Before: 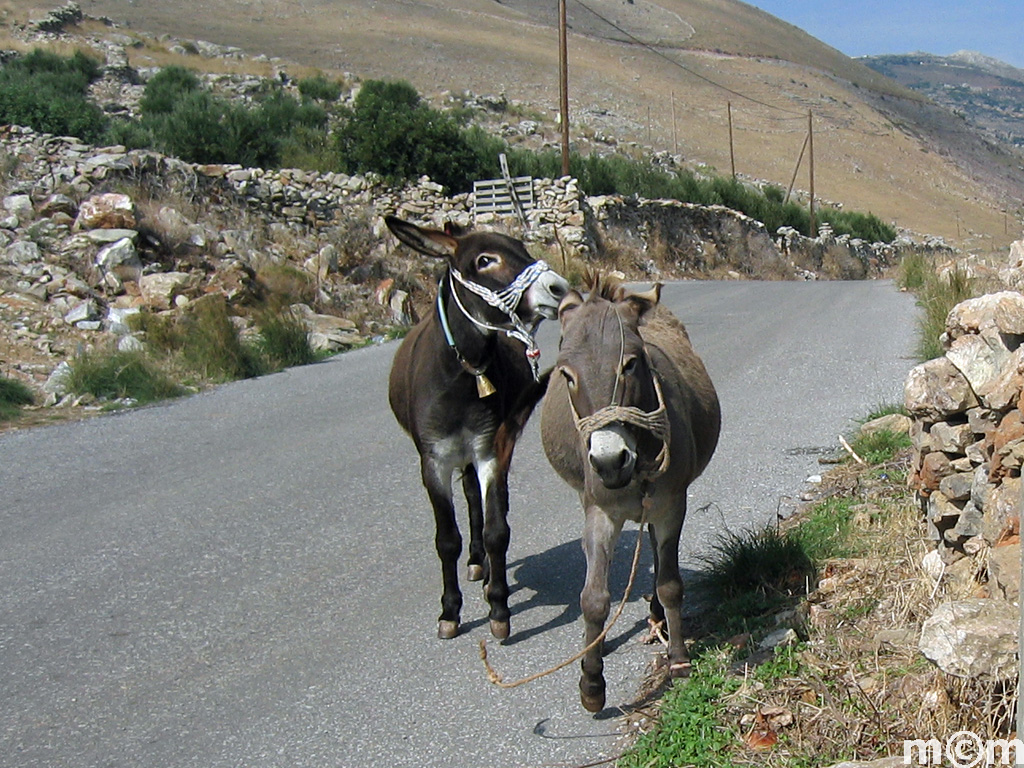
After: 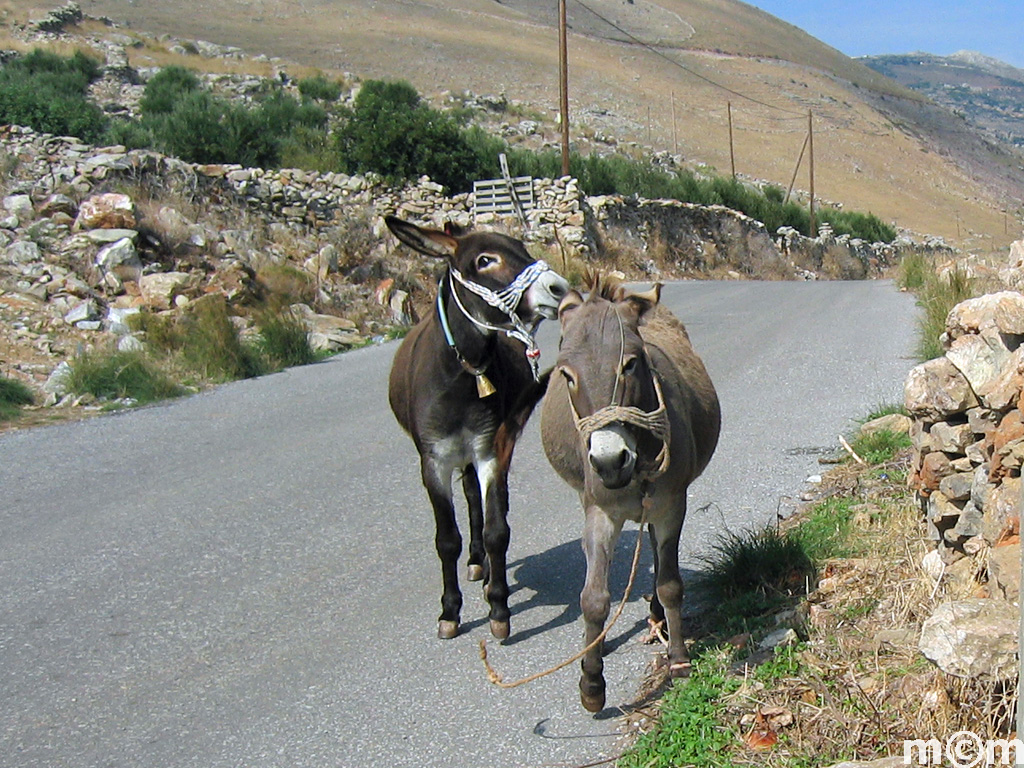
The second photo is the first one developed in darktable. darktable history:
contrast brightness saturation: contrast 0.075, brightness 0.079, saturation 0.182
